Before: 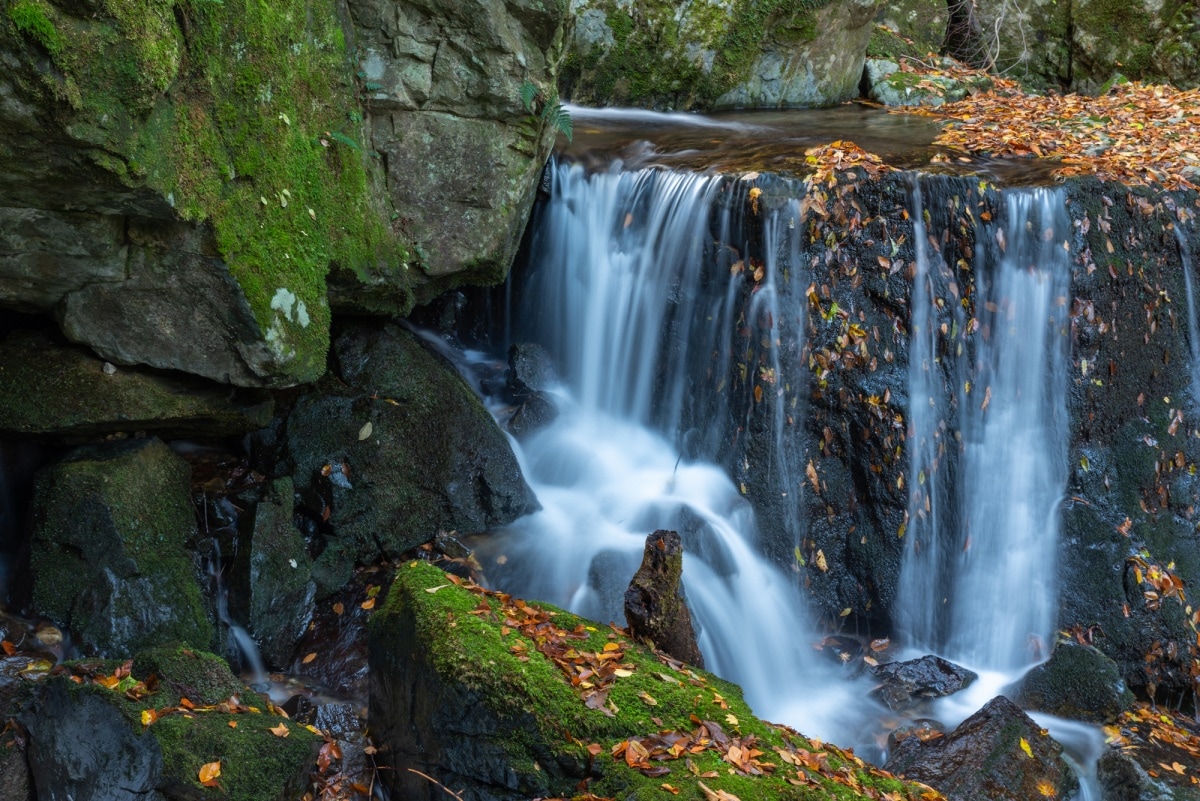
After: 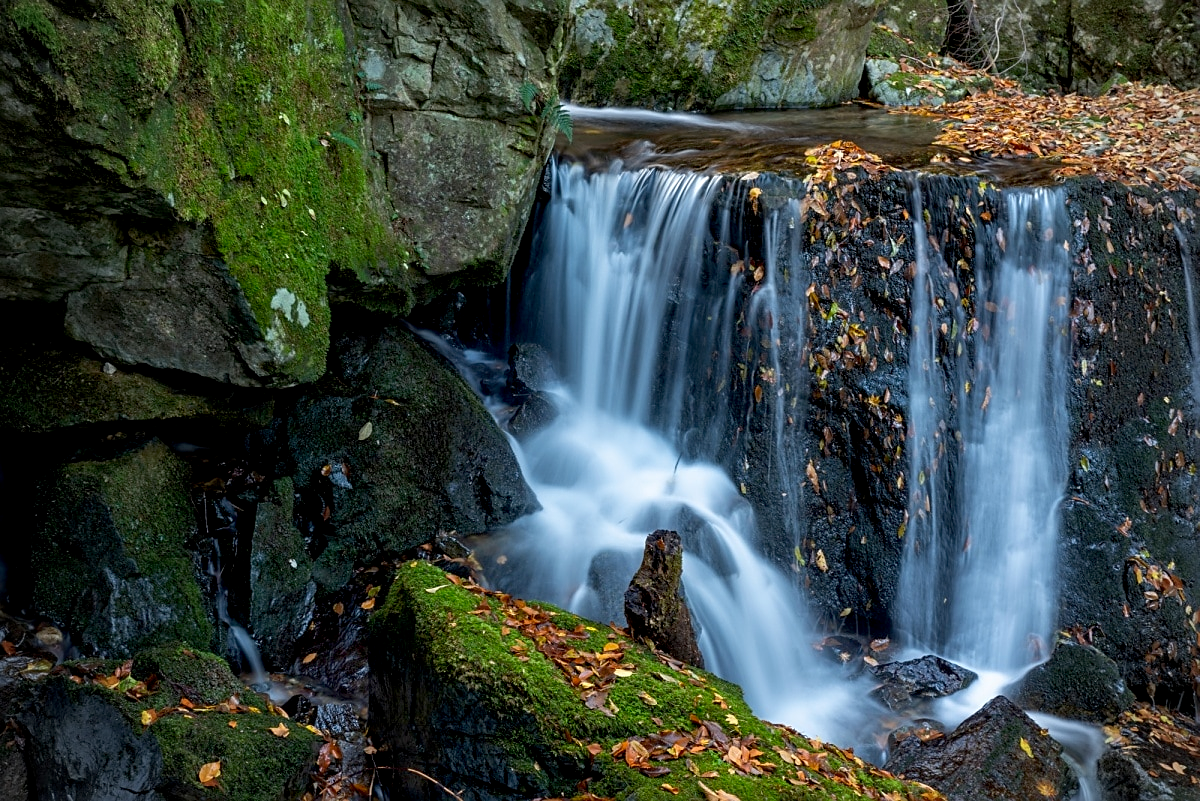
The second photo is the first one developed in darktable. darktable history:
exposure: black level correction 0.009, compensate highlight preservation false
vignetting: on, module defaults
sharpen: on, module defaults
